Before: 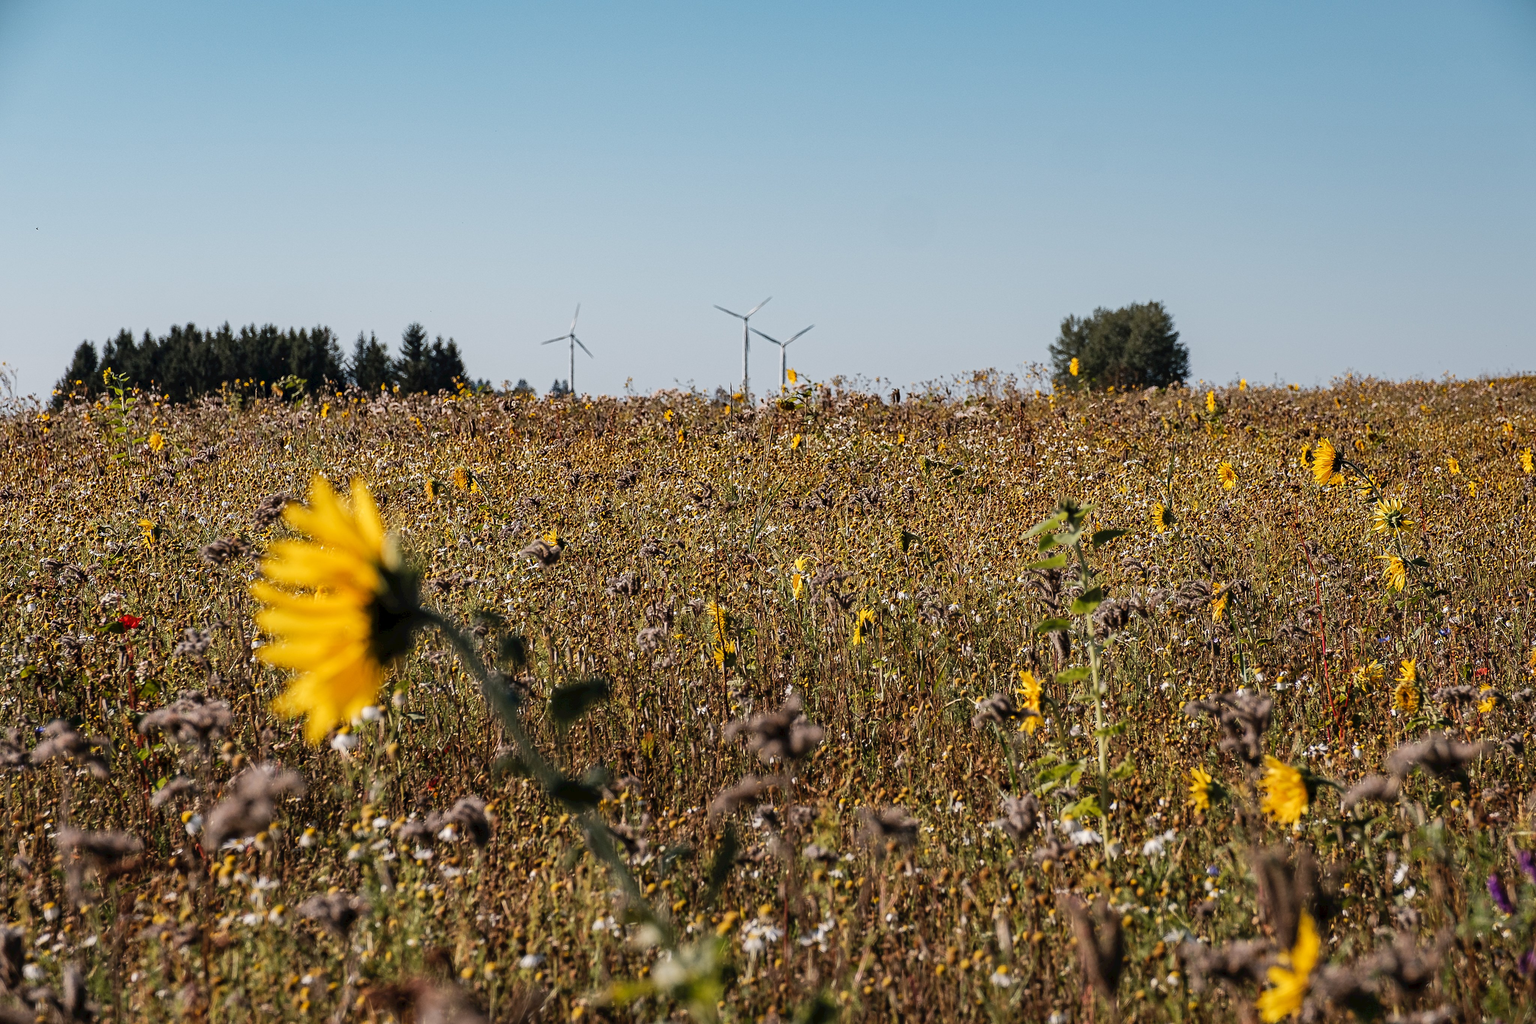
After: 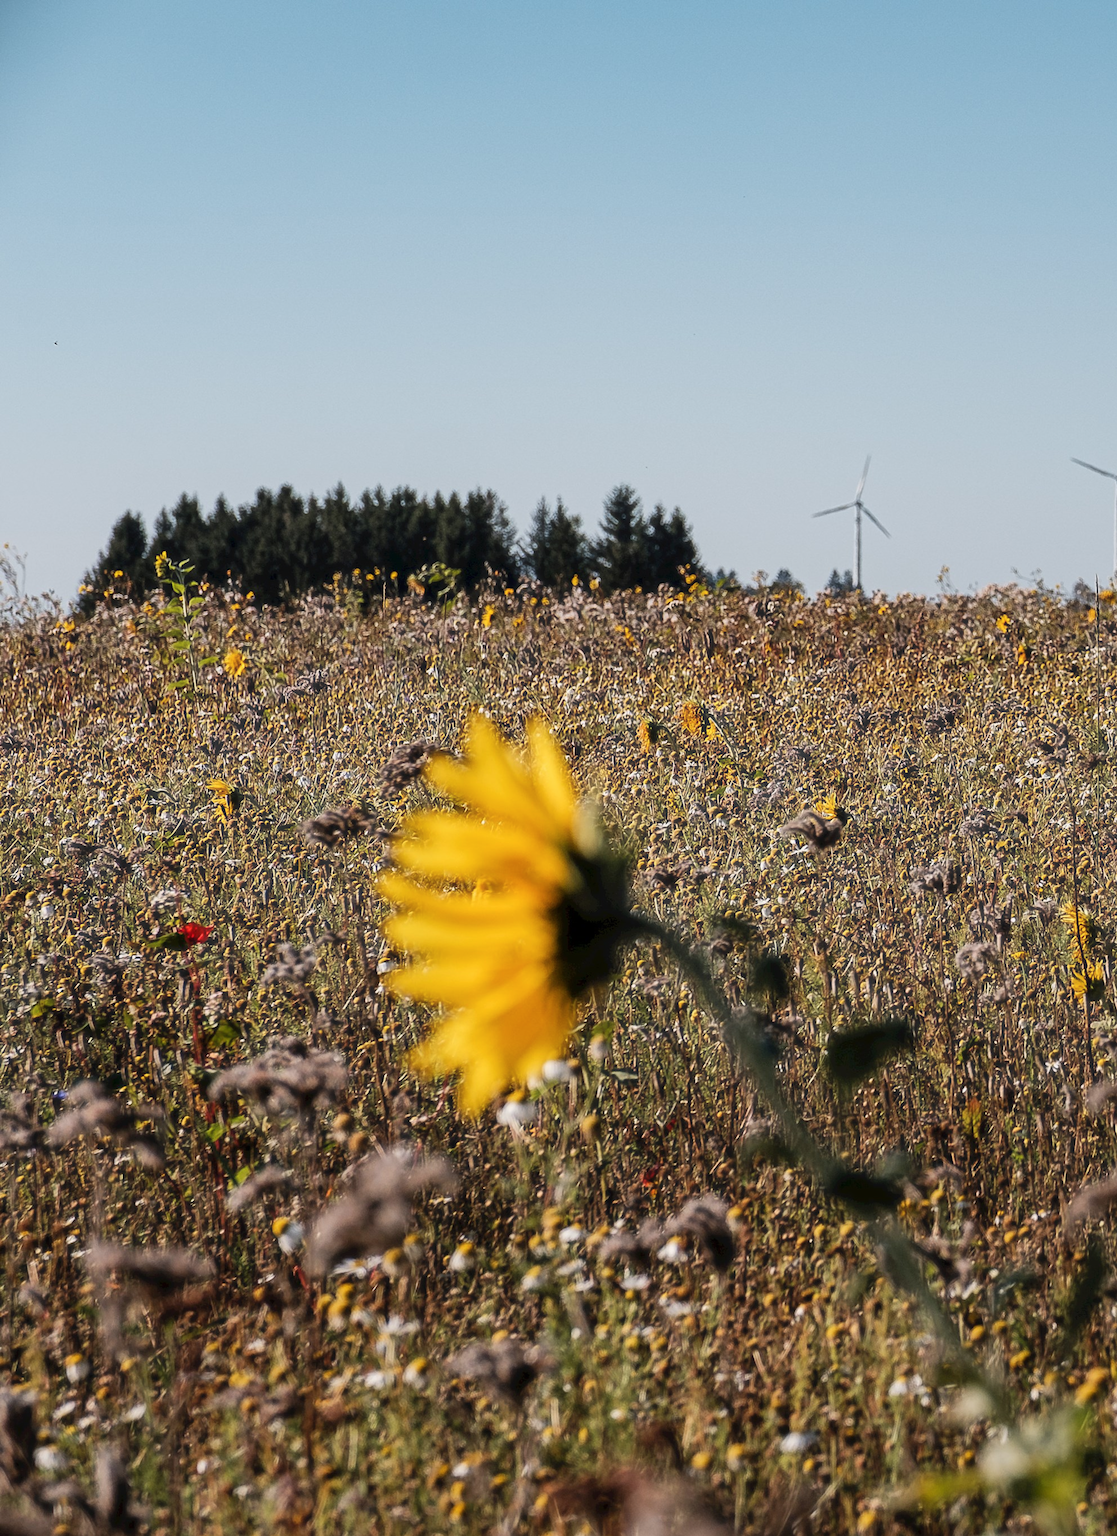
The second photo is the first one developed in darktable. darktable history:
haze removal: strength -0.113, compatibility mode true, adaptive false
crop and rotate: left 0.012%, top 0%, right 51.493%
